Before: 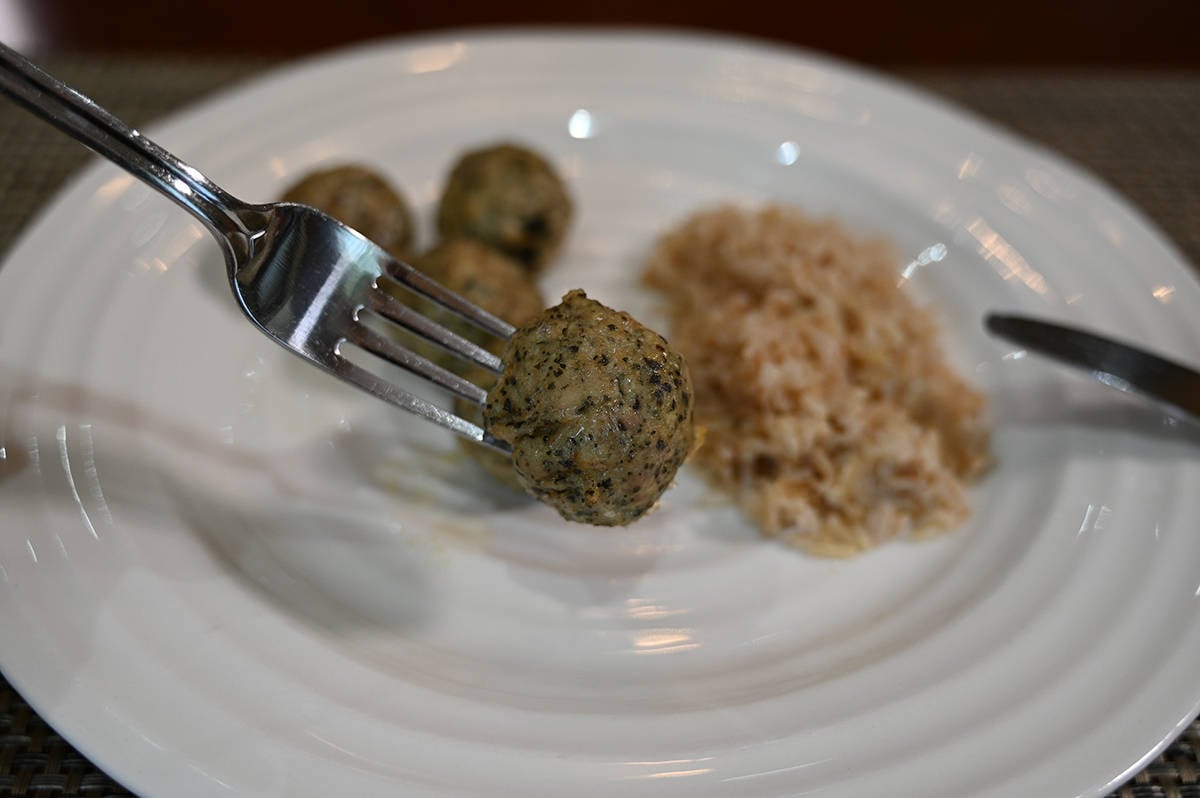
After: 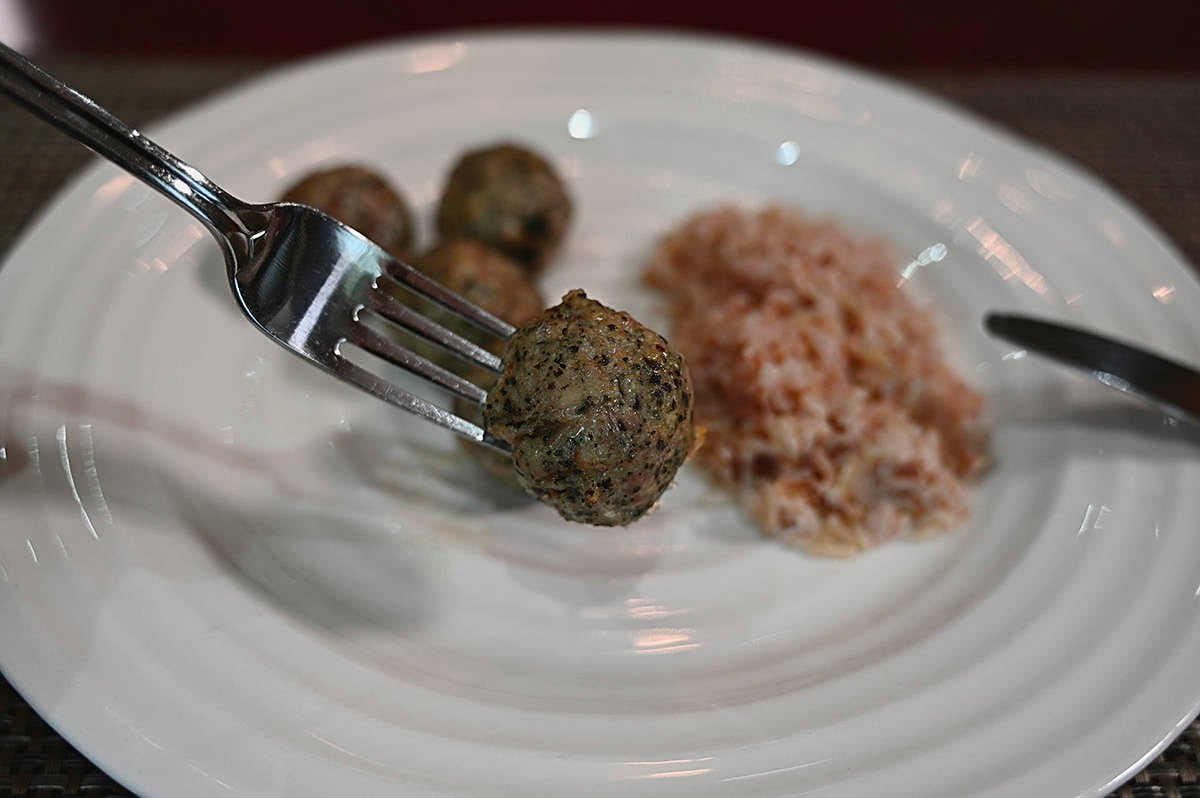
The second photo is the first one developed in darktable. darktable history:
tone curve: curves: ch0 [(0, 0.023) (0.217, 0.19) (0.754, 0.801) (1, 0.977)]; ch1 [(0, 0) (0.392, 0.398) (0.5, 0.5) (0.521, 0.529) (0.56, 0.592) (1, 1)]; ch2 [(0, 0) (0.5, 0.5) (0.579, 0.561) (0.65, 0.657) (1, 1)], color space Lab, independent channels, preserve colors none
sharpen: on, module defaults
exposure: exposure -0.185 EV, compensate highlight preservation false
